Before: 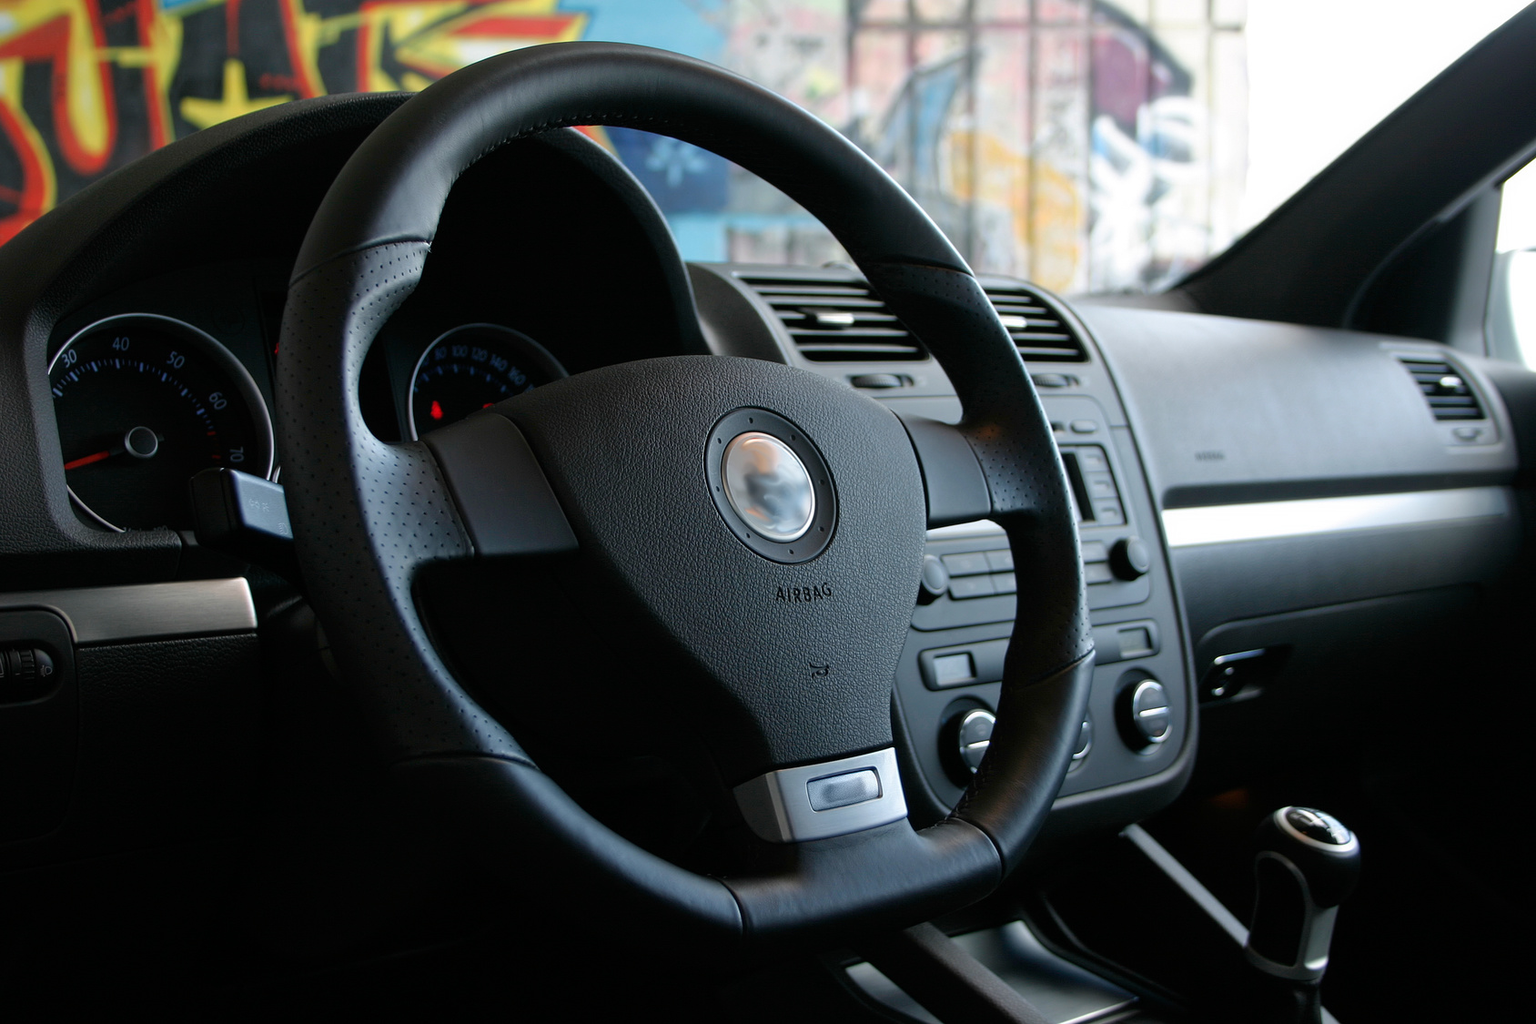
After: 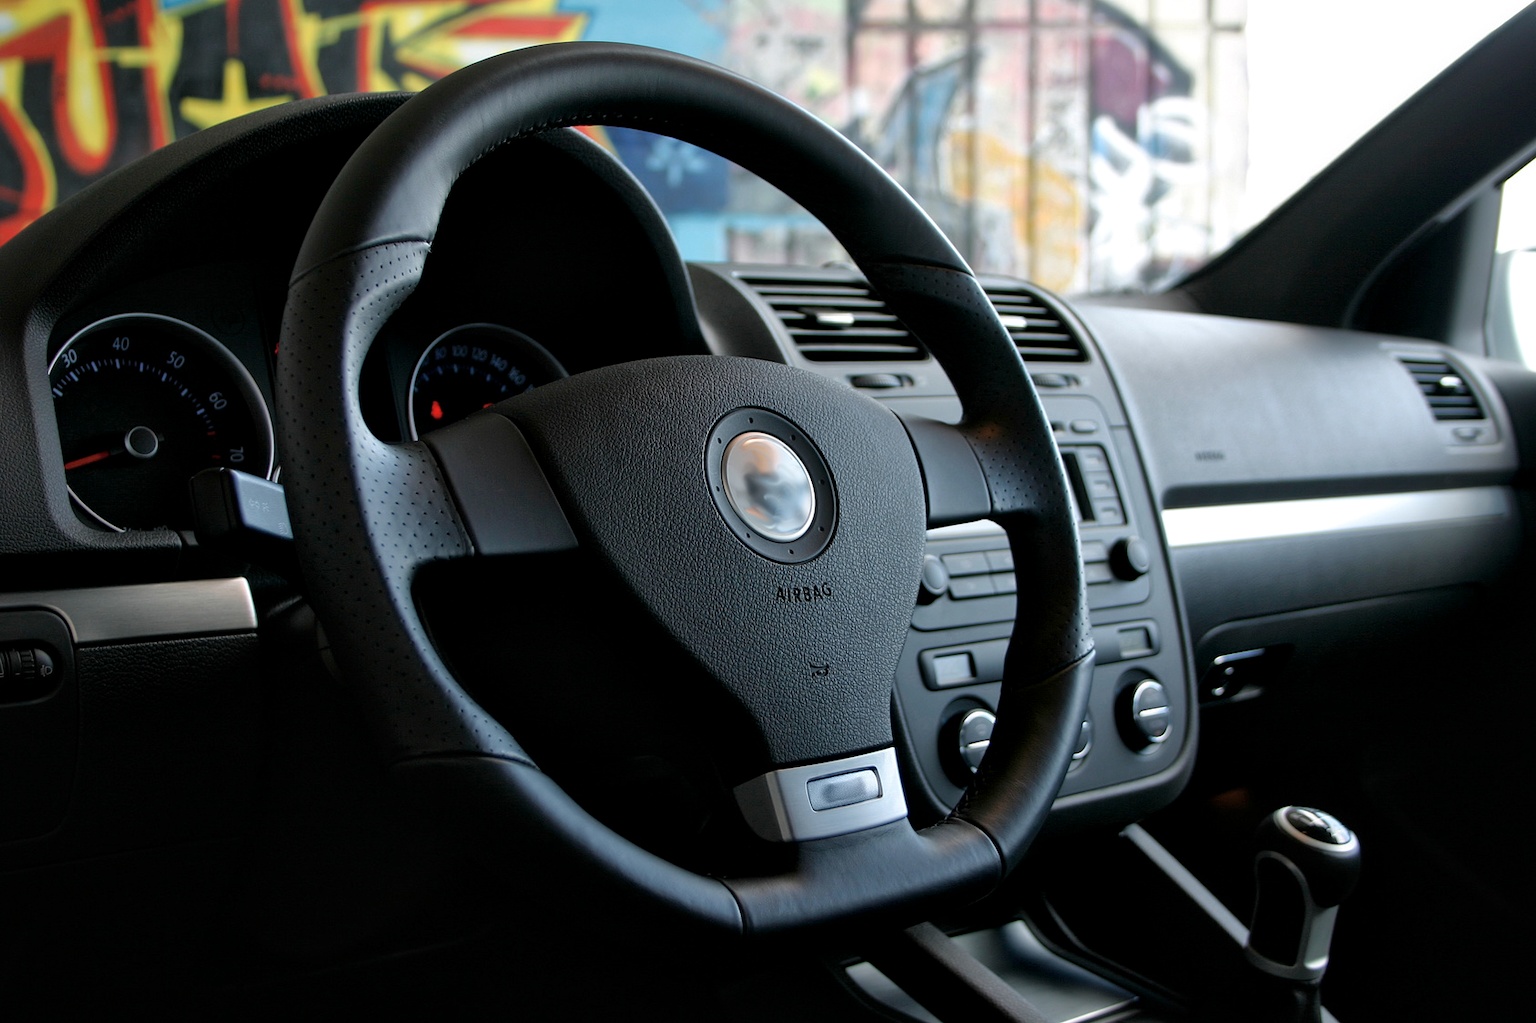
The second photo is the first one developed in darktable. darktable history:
local contrast: mode bilateral grid, contrast 20, coarseness 50, detail 148%, midtone range 0.2
